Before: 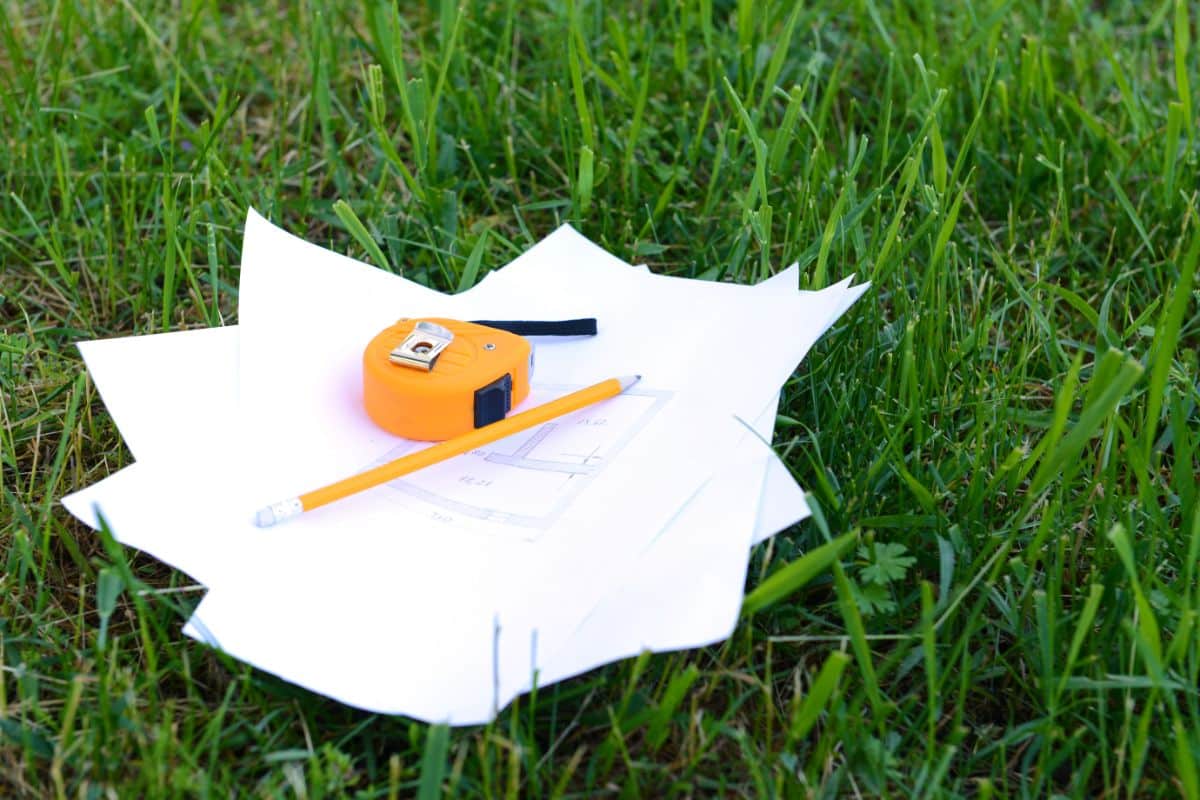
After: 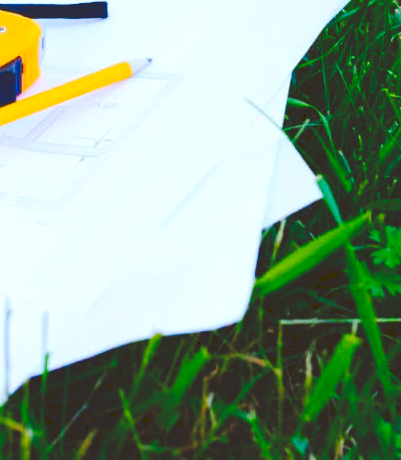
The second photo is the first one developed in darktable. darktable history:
crop: left 40.812%, top 39.637%, right 25.728%, bottom 2.769%
color balance rgb: linear chroma grading › global chroma 14.424%, perceptual saturation grading › global saturation 20%, perceptual saturation grading › highlights -14.216%, perceptual saturation grading › shadows 49.917%, global vibrance 20%
tone curve: curves: ch0 [(0, 0) (0.003, 0.172) (0.011, 0.177) (0.025, 0.177) (0.044, 0.177) (0.069, 0.178) (0.1, 0.181) (0.136, 0.19) (0.177, 0.208) (0.224, 0.226) (0.277, 0.274) (0.335, 0.338) (0.399, 0.43) (0.468, 0.535) (0.543, 0.635) (0.623, 0.726) (0.709, 0.815) (0.801, 0.882) (0.898, 0.936) (1, 1)], preserve colors none
color correction: highlights a* -5.07, highlights b* -4.55, shadows a* 4.13, shadows b* 4.15
